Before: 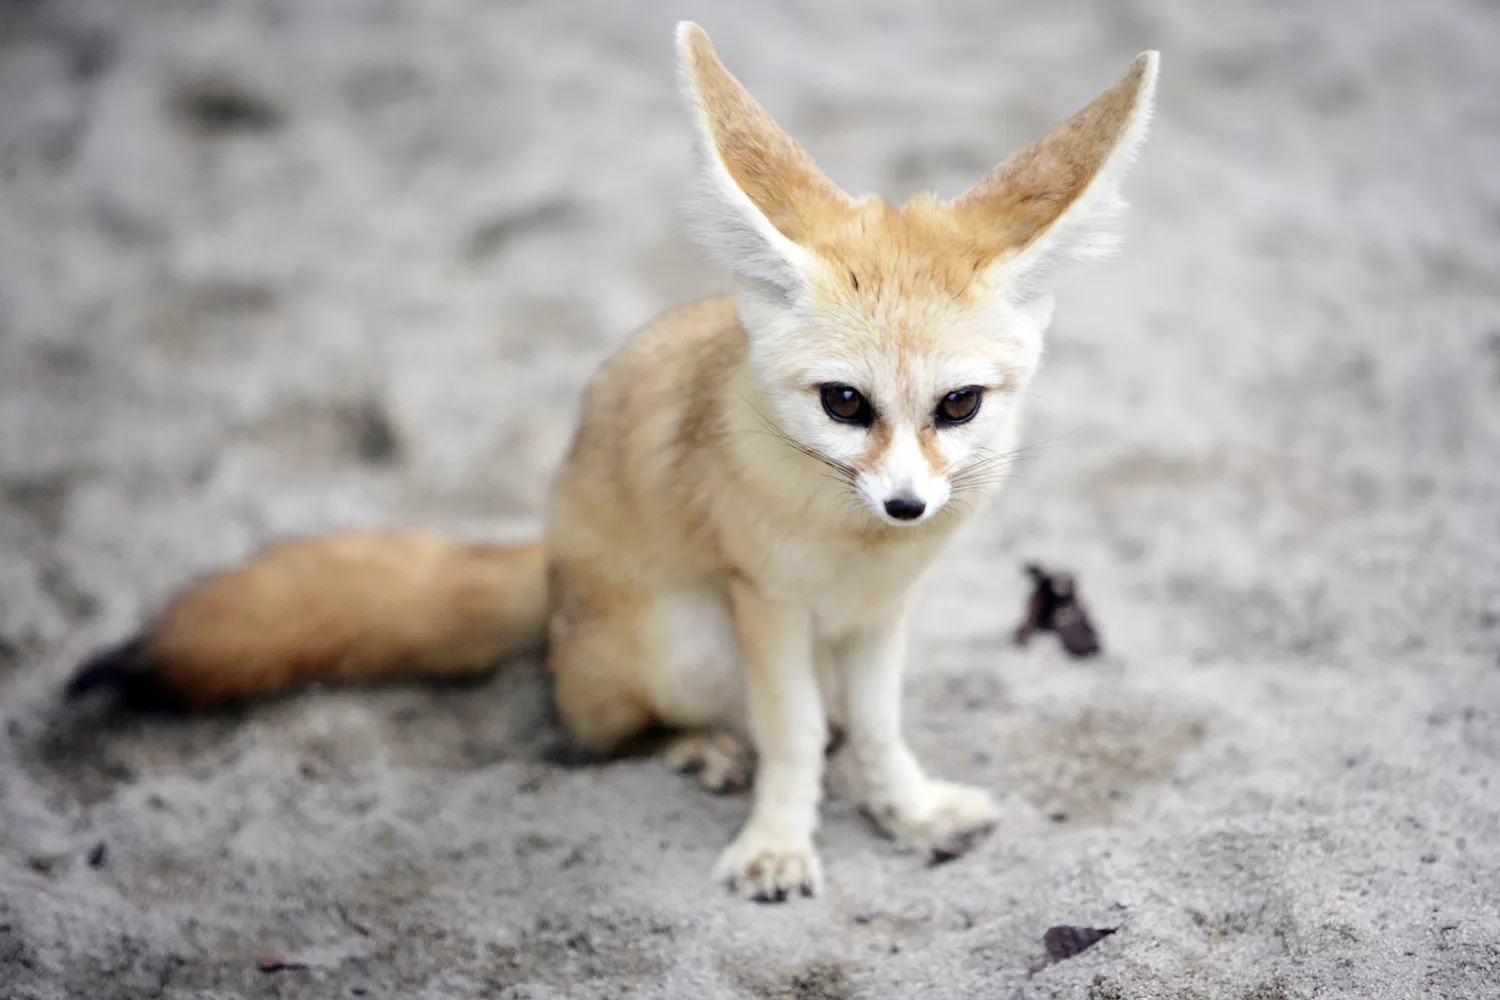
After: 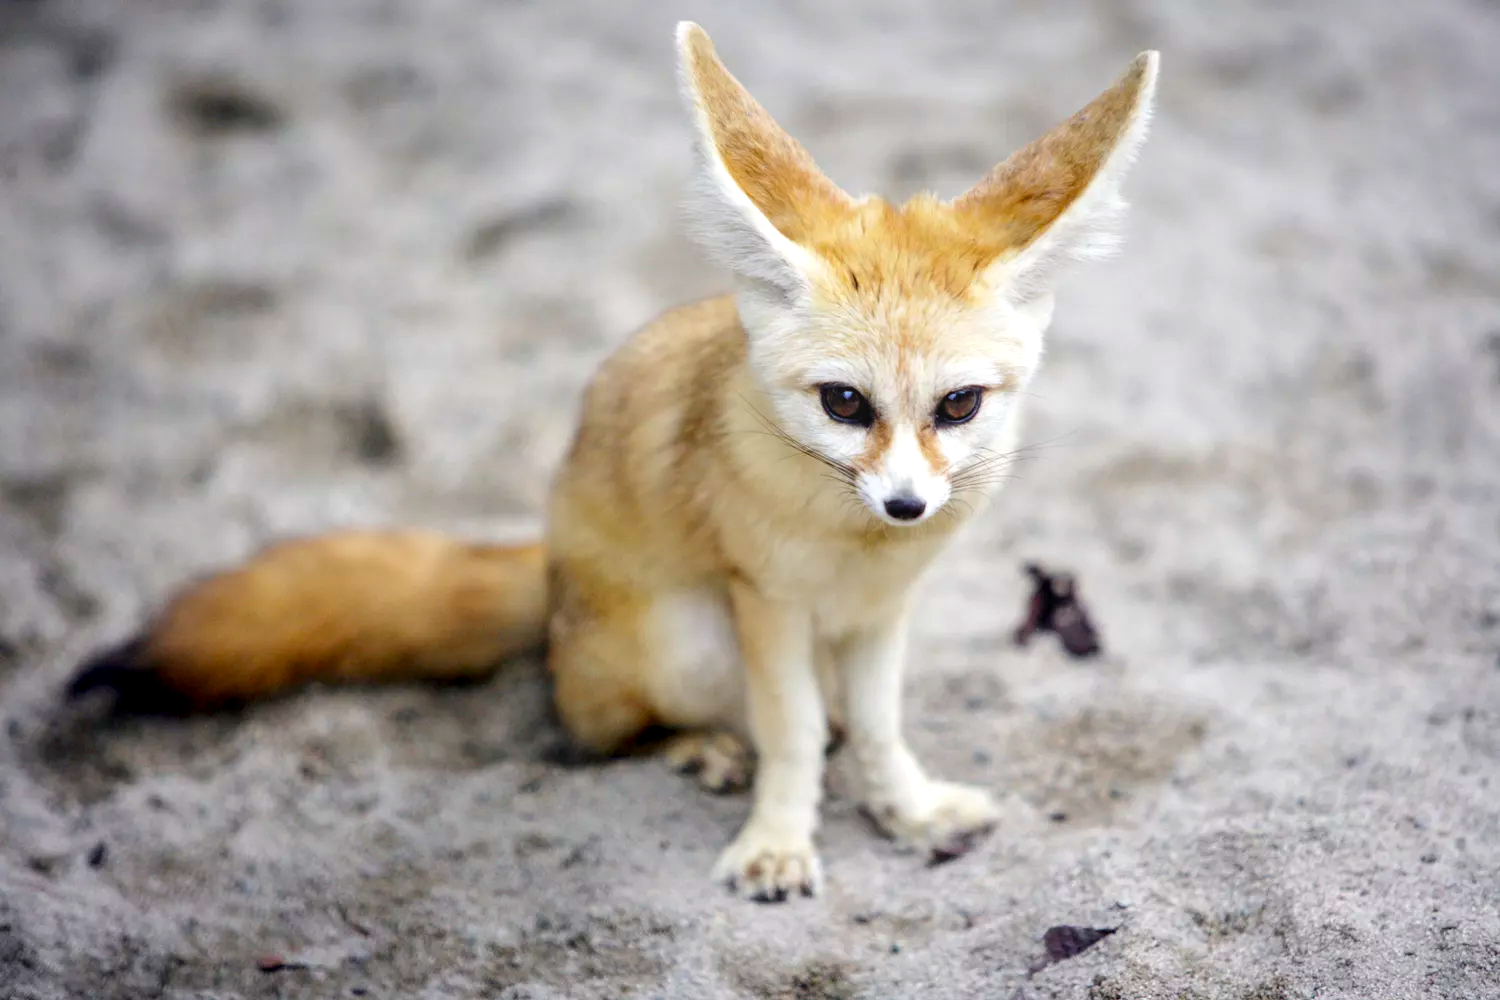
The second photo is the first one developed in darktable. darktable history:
local contrast: on, module defaults
color balance rgb: perceptual saturation grading › global saturation 40%, global vibrance 15%
